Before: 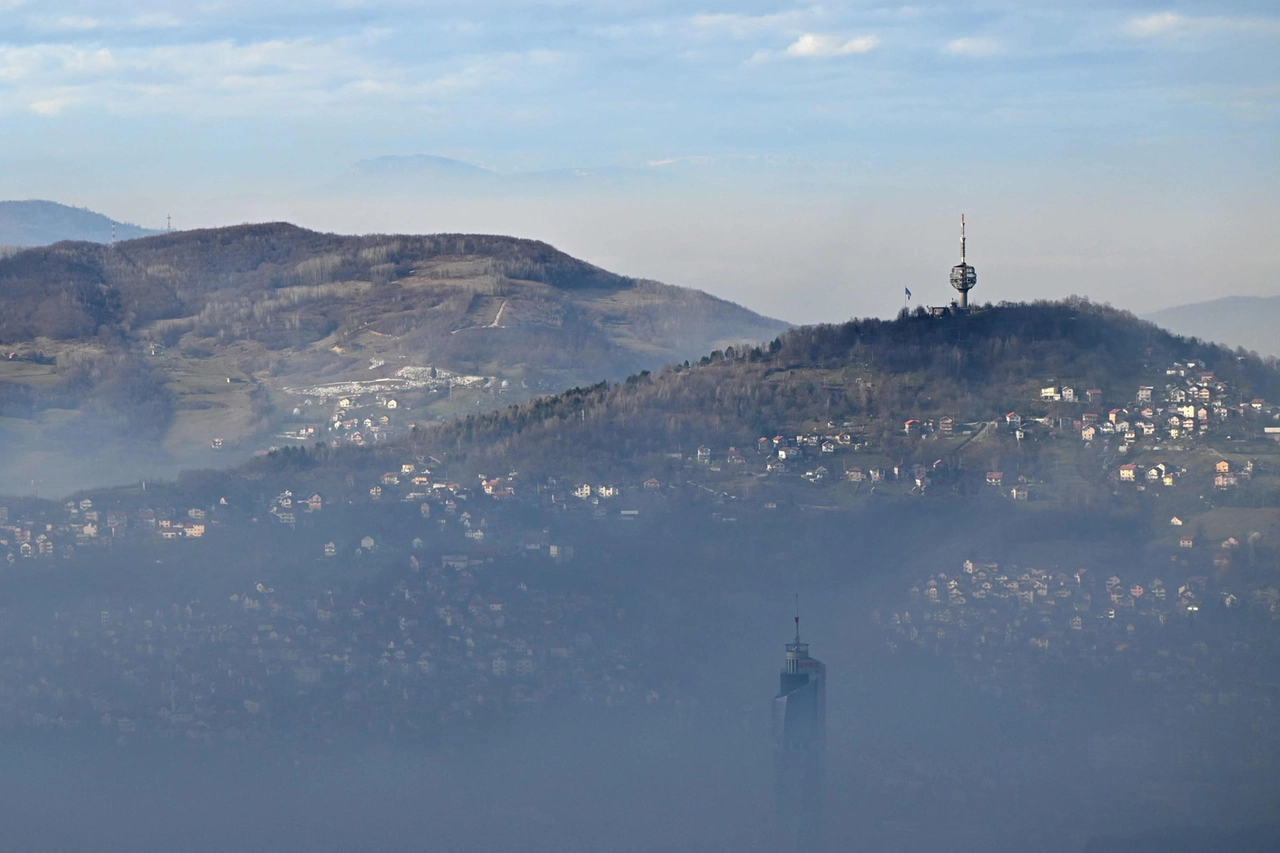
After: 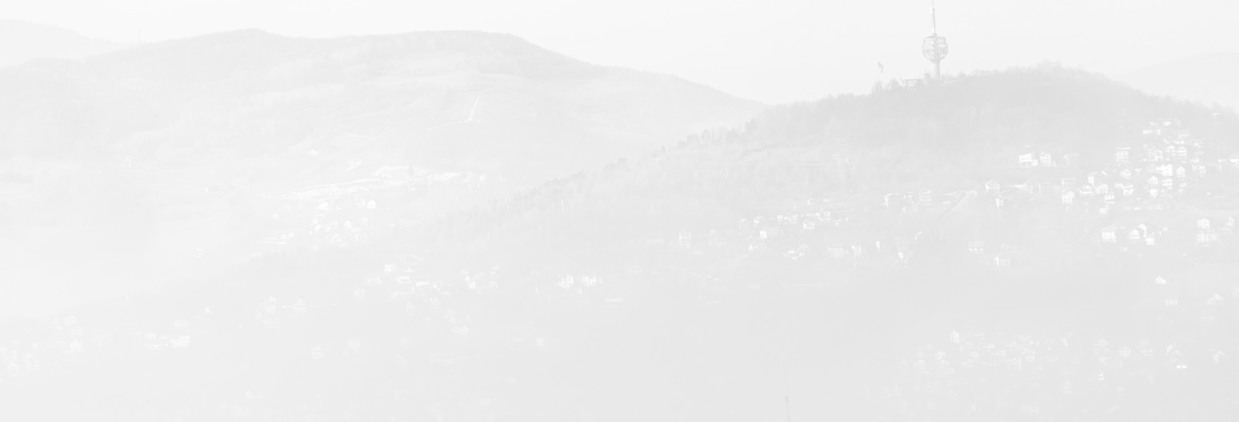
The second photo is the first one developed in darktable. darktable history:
exposure: black level correction 0.001, compensate highlight preservation false
white balance: red 1.123, blue 0.83
rotate and perspective: rotation -3°, crop left 0.031, crop right 0.968, crop top 0.07, crop bottom 0.93
local contrast: on, module defaults
bloom: size 85%, threshold 5%, strength 85%
crop and rotate: top 23.043%, bottom 23.437%
monochrome: a -6.99, b 35.61, size 1.4
